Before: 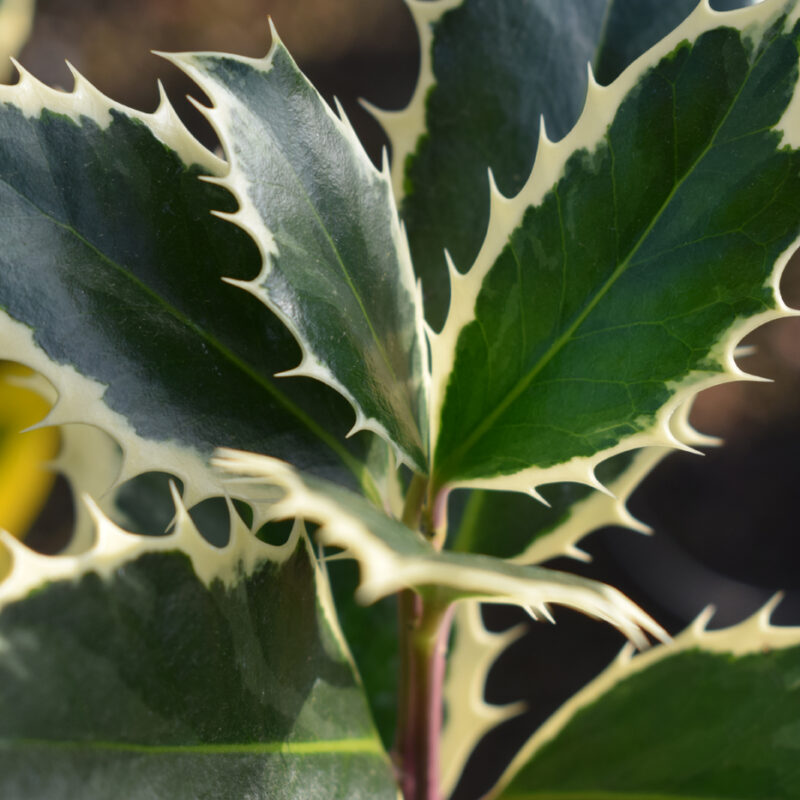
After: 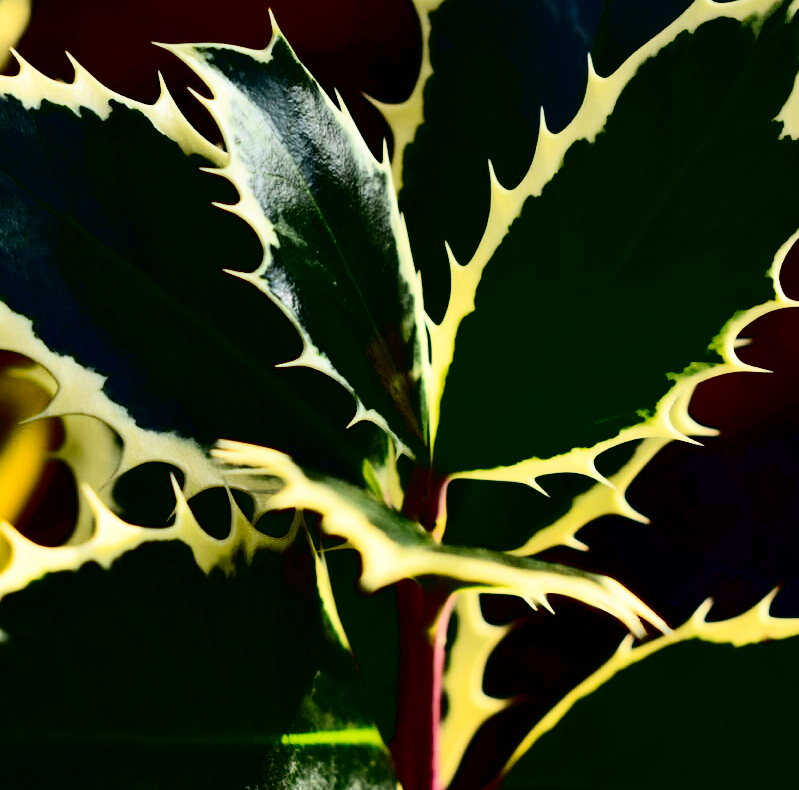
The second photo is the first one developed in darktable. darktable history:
contrast brightness saturation: contrast 0.763, brightness -0.983, saturation 0.986
crop: top 1.145%, right 0.058%
